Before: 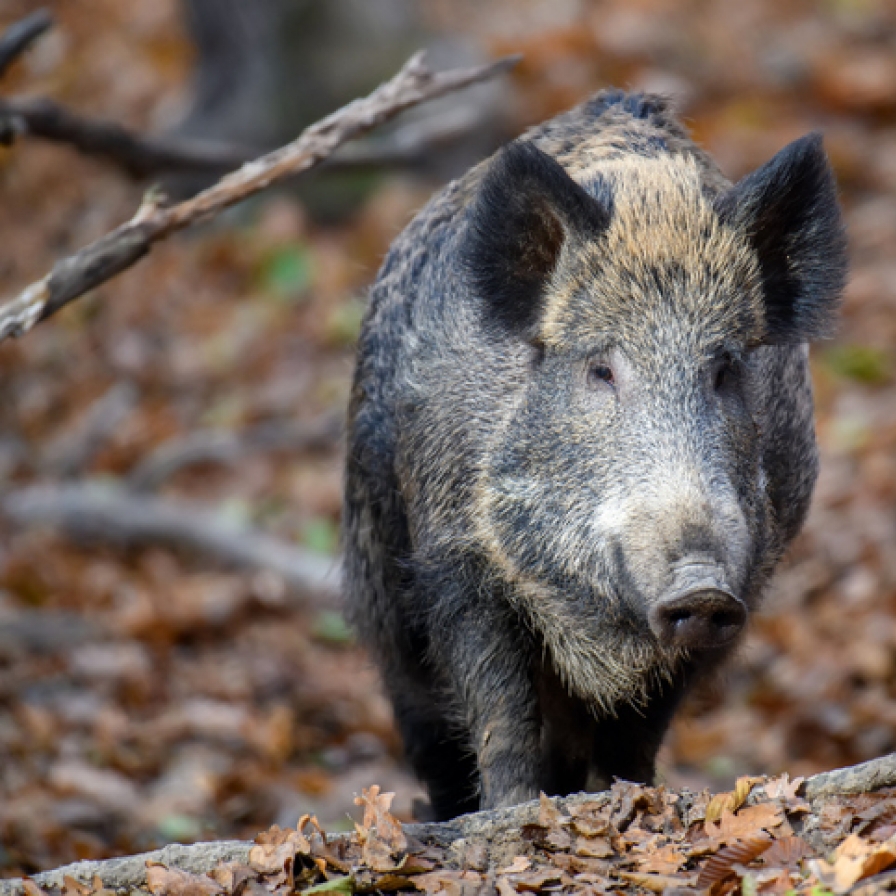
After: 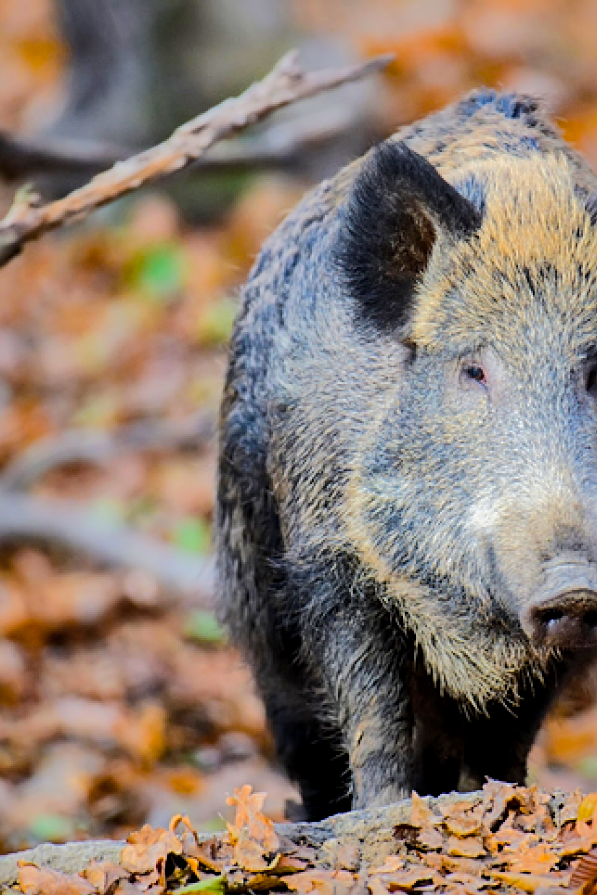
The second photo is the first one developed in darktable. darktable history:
exposure: black level correction 0.001, exposure -0.2 EV, compensate highlight preservation false
crop and rotate: left 14.364%, right 18.961%
sharpen: radius 2.192, amount 0.377, threshold 0.137
color balance rgb: perceptual saturation grading › global saturation 25.747%, global vibrance 20%
shadows and highlights: shadows 39.41, highlights -59.72
tone equalizer: -7 EV 0.157 EV, -6 EV 0.571 EV, -5 EV 1.13 EV, -4 EV 1.36 EV, -3 EV 1.17 EV, -2 EV 0.6 EV, -1 EV 0.147 EV, edges refinement/feathering 500, mask exposure compensation -1.57 EV, preserve details no
